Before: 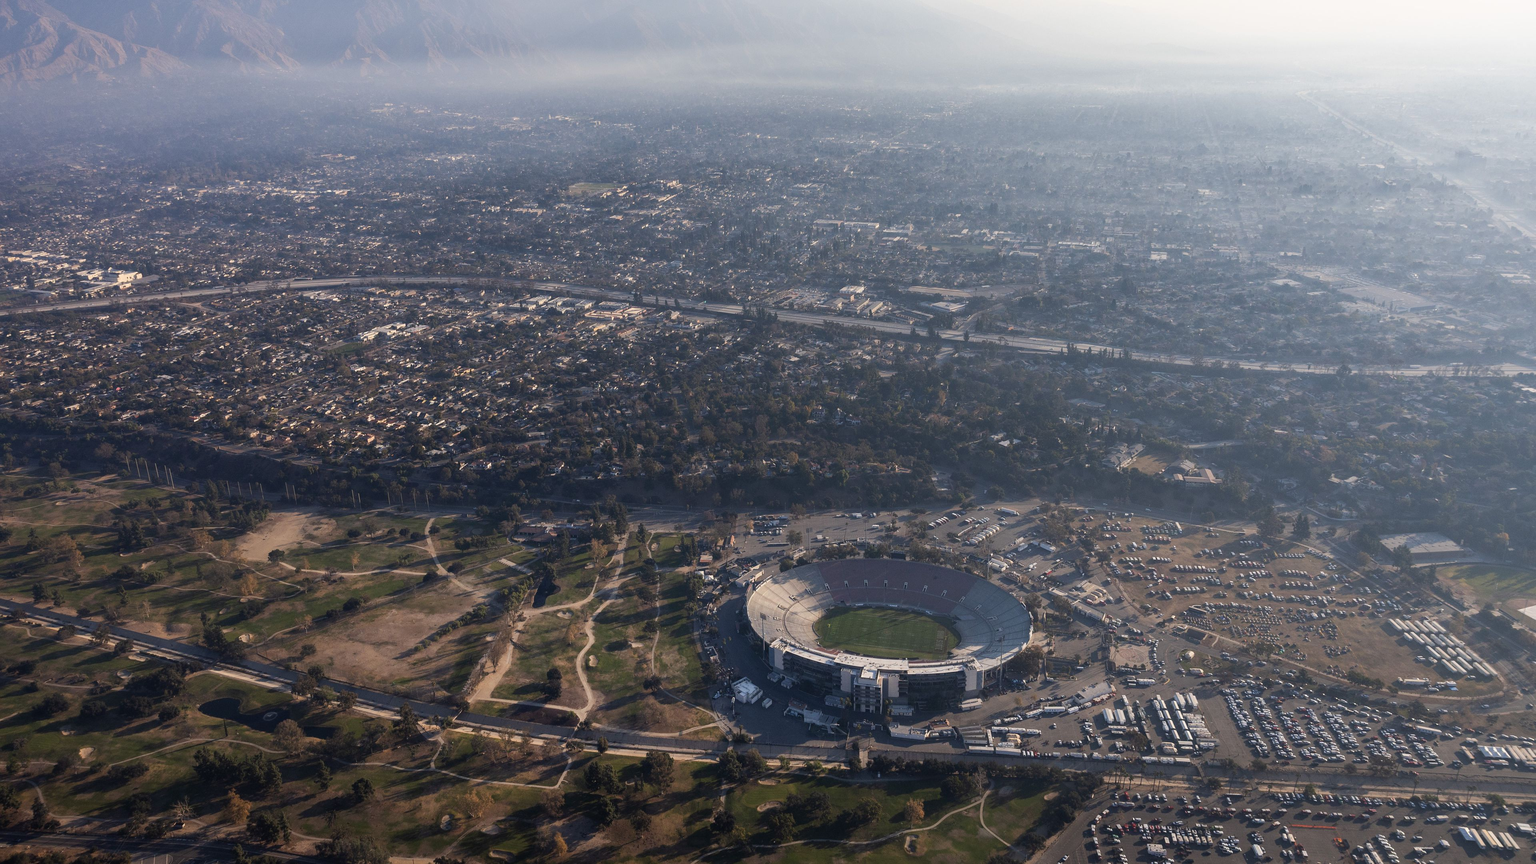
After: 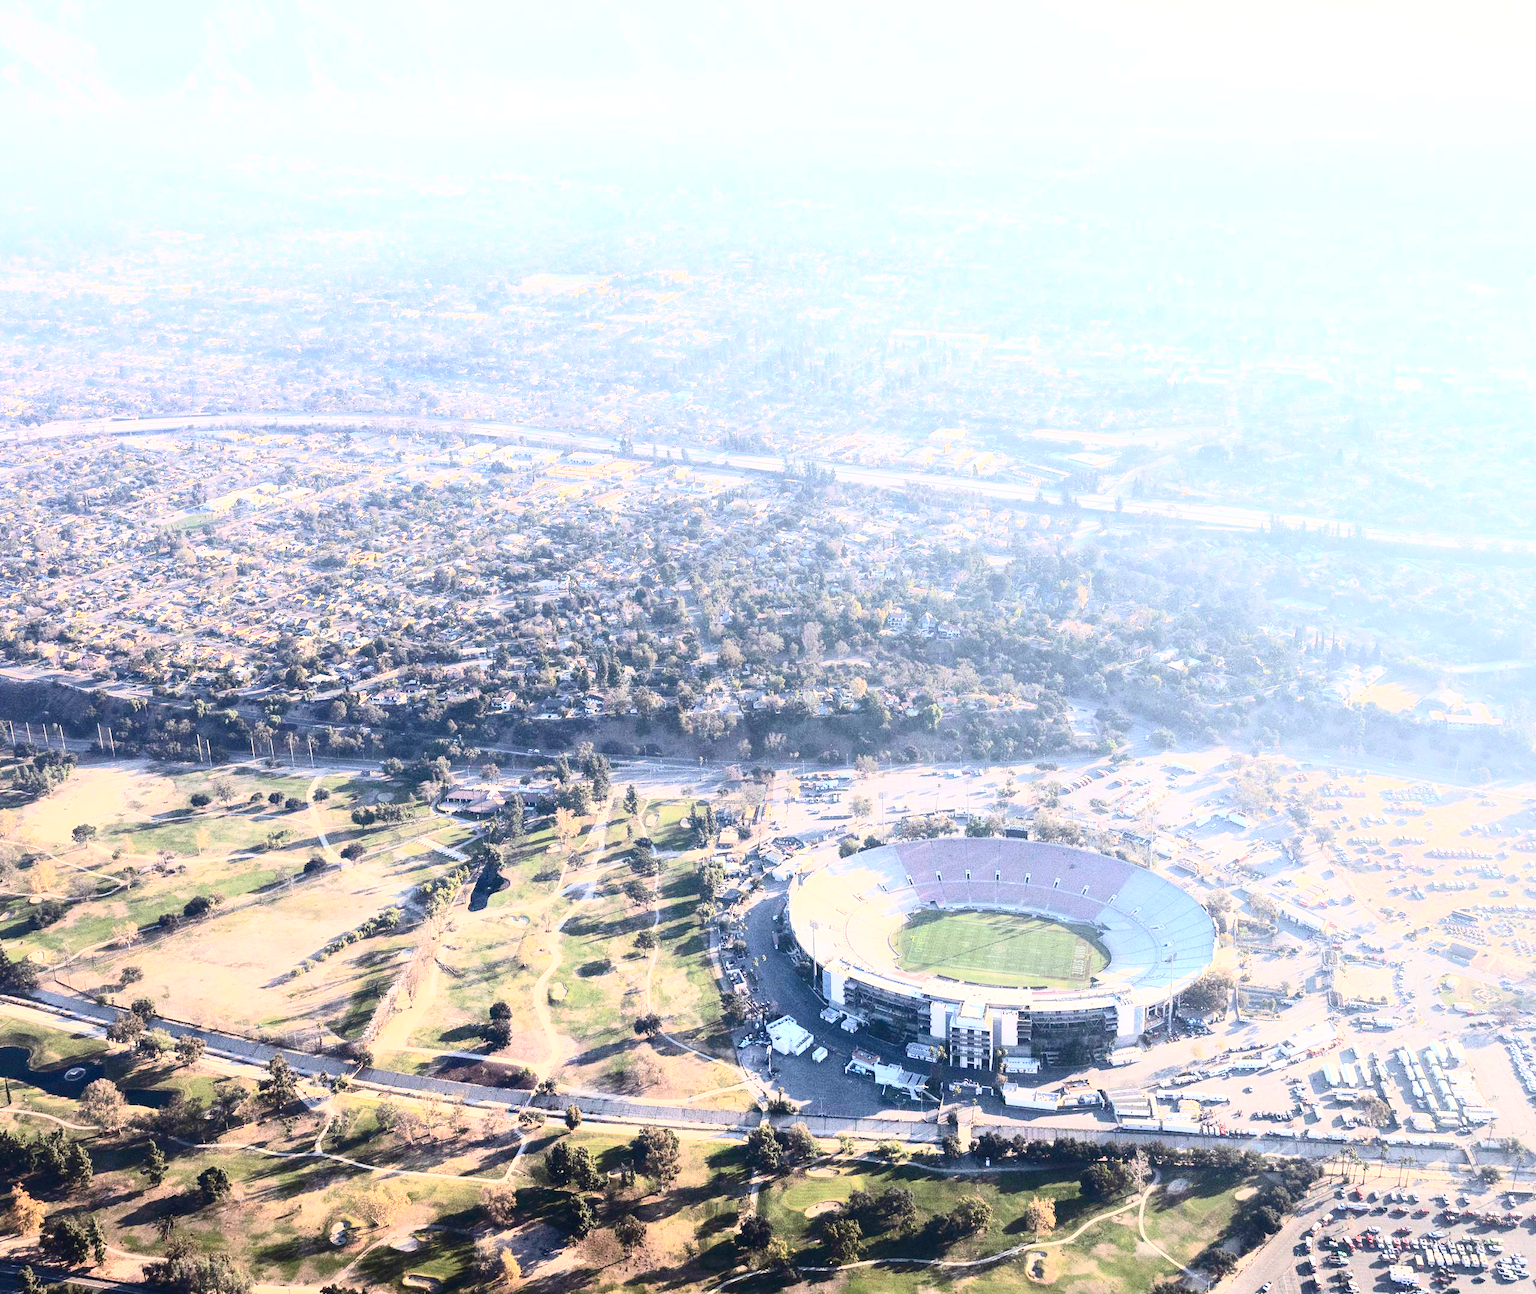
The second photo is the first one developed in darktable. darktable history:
crop and rotate: left 14.357%, right 18.948%
contrast brightness saturation: contrast 0.288
base curve: curves: ch0 [(0, 0) (0.007, 0.004) (0.027, 0.03) (0.046, 0.07) (0.207, 0.54) (0.442, 0.872) (0.673, 0.972) (1, 1)]
exposure: black level correction 0, exposure 1.385 EV, compensate highlight preservation false
levels: black 0.028%, levels [0, 0.445, 1]
